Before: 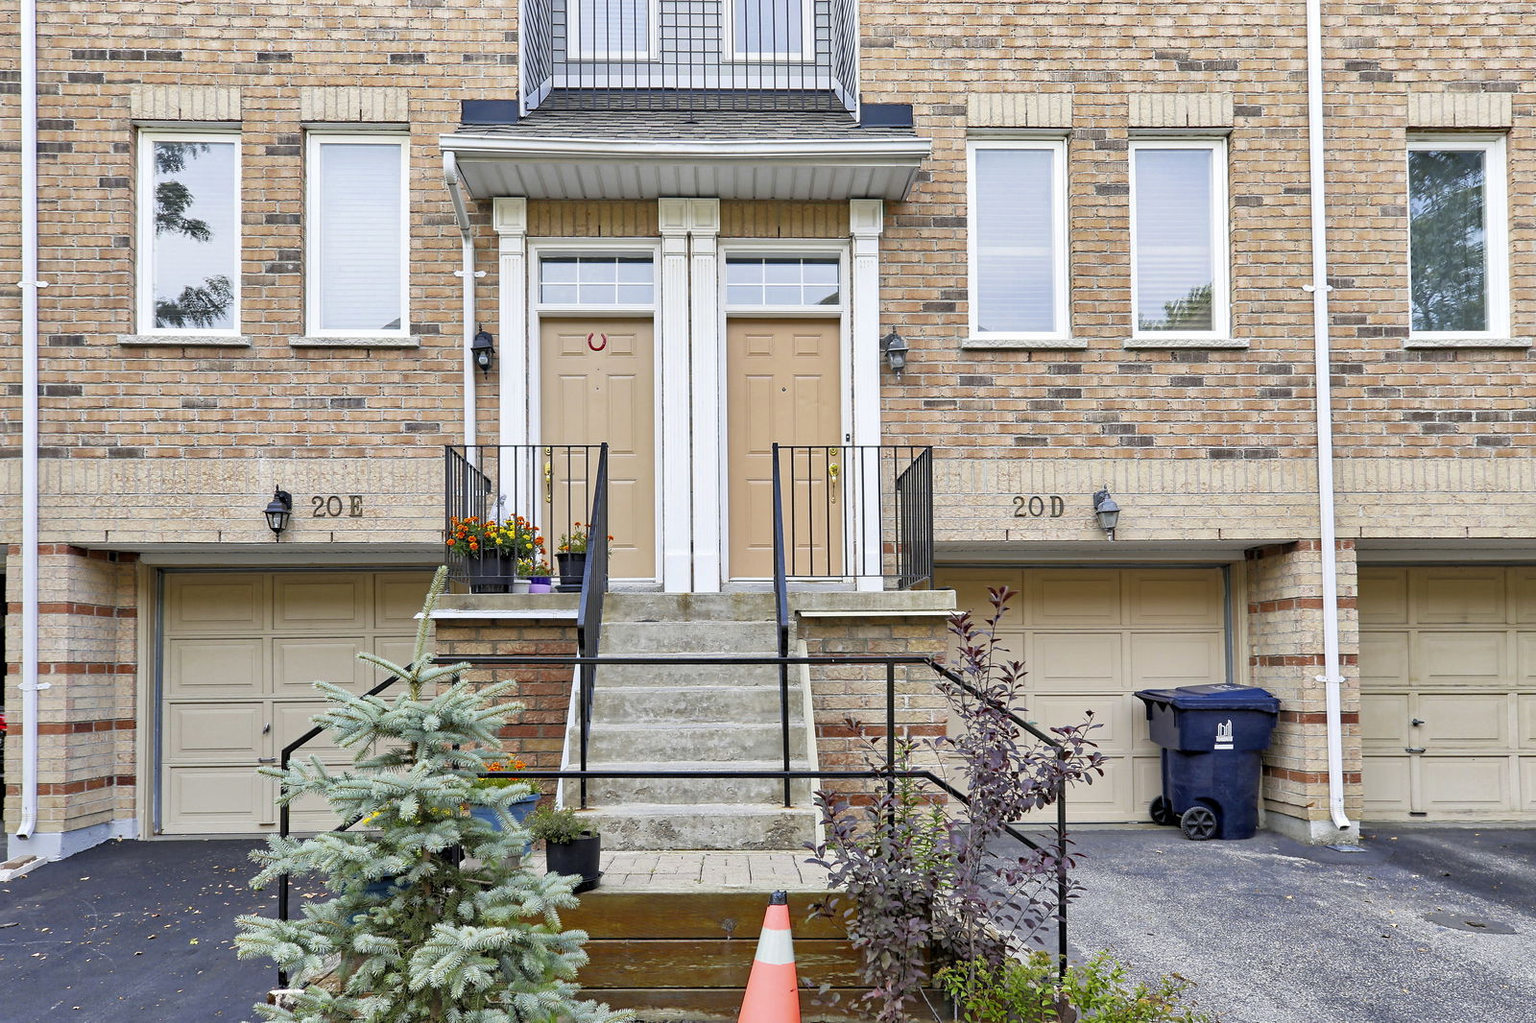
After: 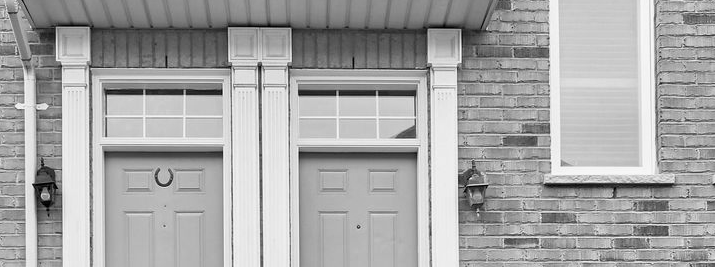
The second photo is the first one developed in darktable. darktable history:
color balance: output saturation 110%
crop: left 28.64%, top 16.832%, right 26.637%, bottom 58.055%
monochrome: a -35.87, b 49.73, size 1.7
